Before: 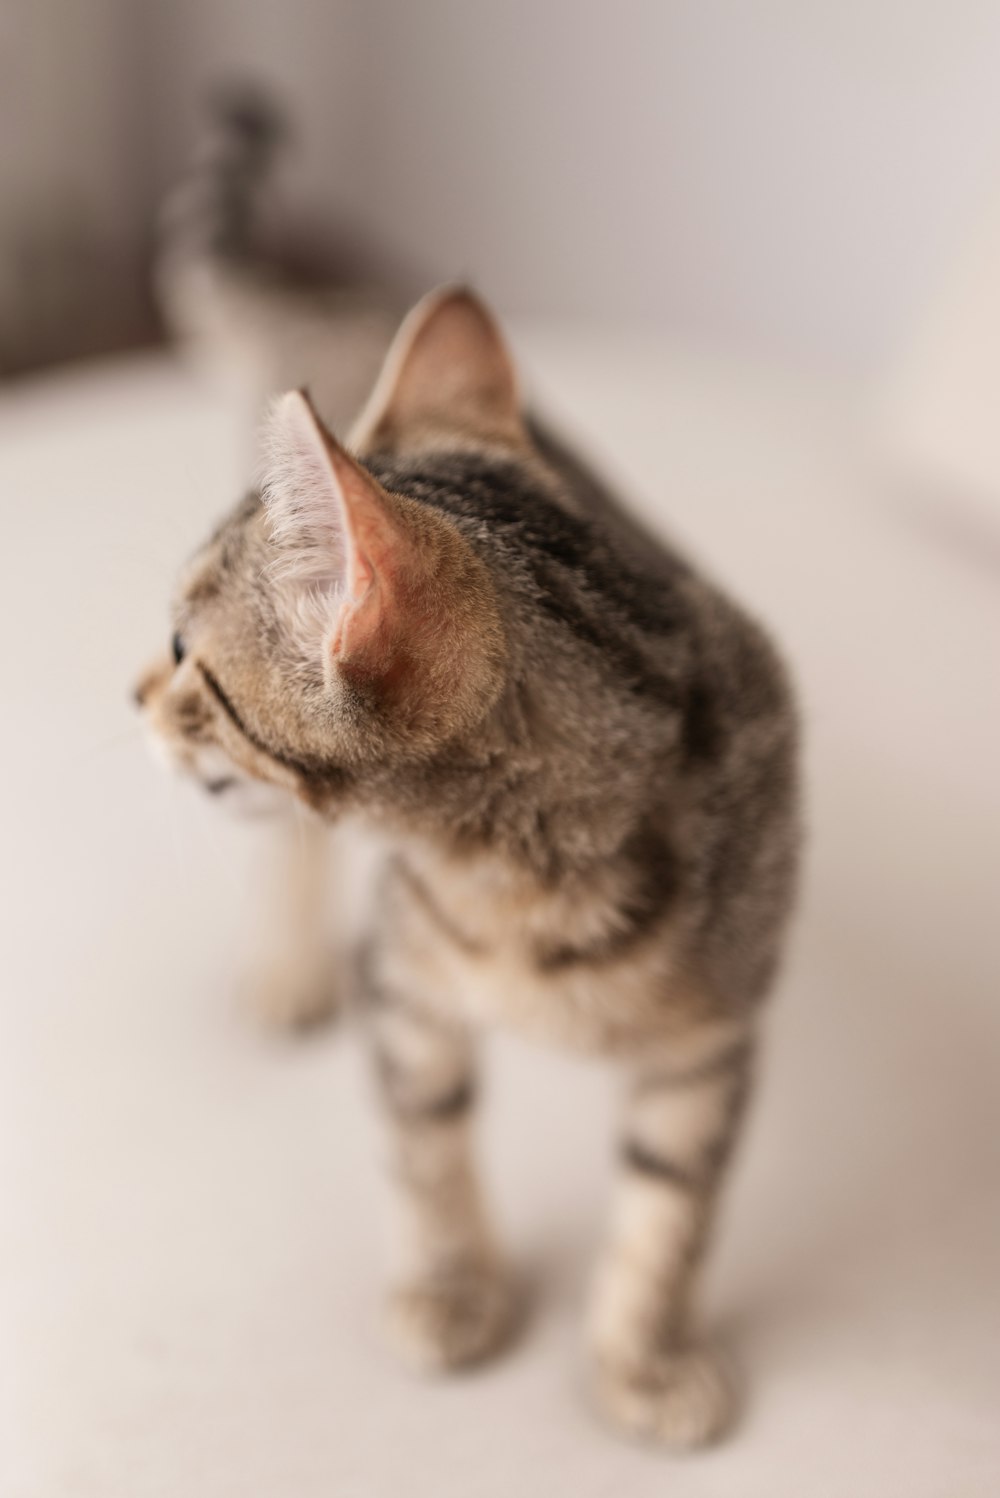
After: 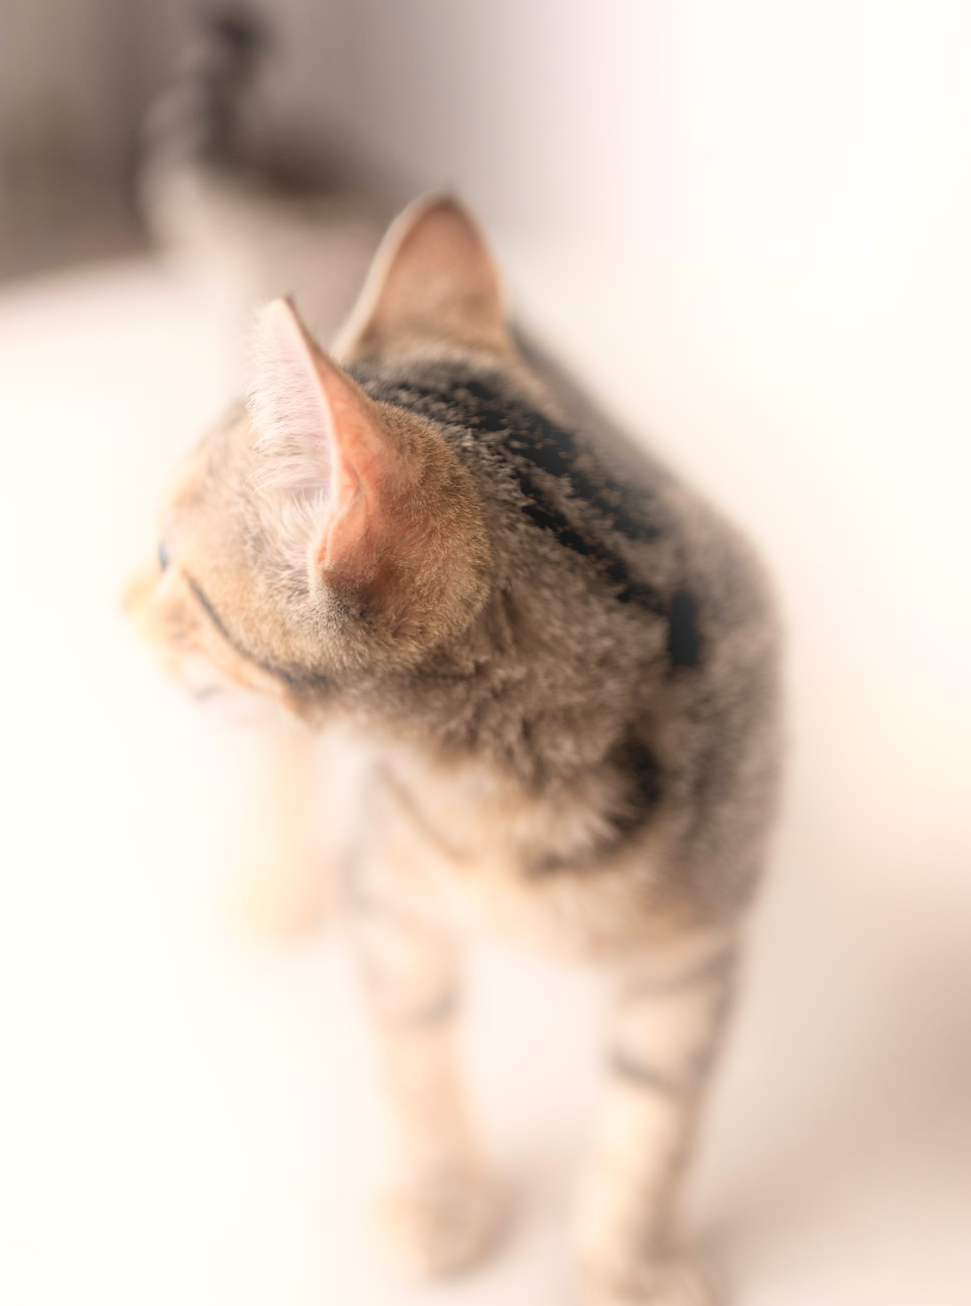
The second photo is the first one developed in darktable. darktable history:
crop: left 1.507%, top 6.147%, right 1.379%, bottom 6.637%
rgb levels: levels [[0.01, 0.419, 0.839], [0, 0.5, 1], [0, 0.5, 1]]
bloom: on, module defaults
